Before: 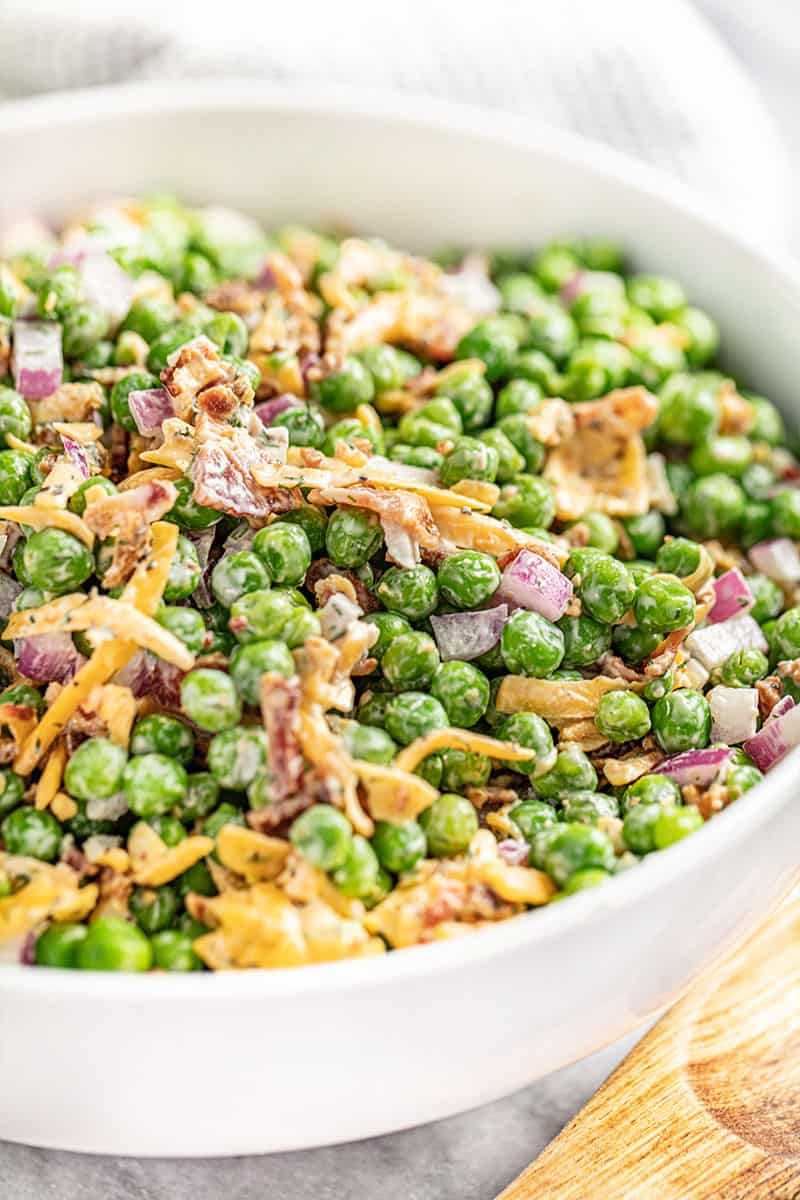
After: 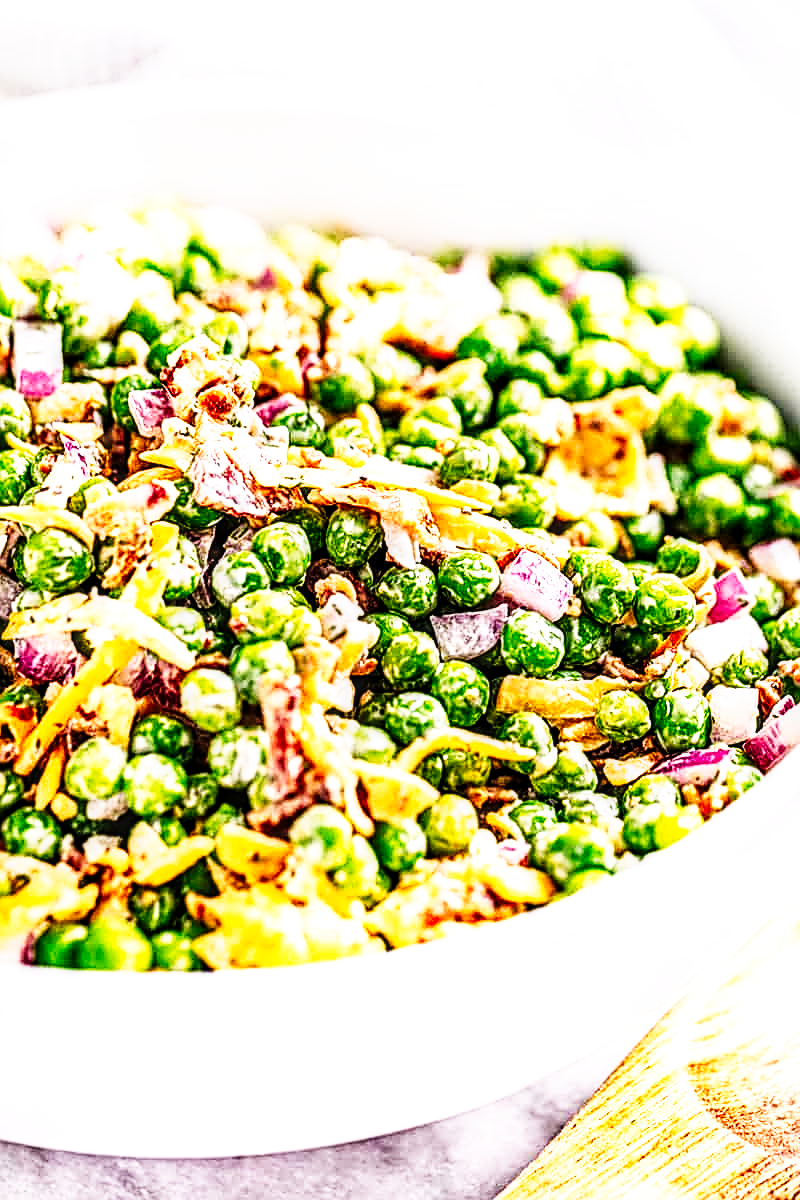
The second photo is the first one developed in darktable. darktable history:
local contrast: detail 150%
sharpen: on, module defaults
tone curve: curves: ch0 [(0, 0) (0.003, 0.005) (0.011, 0.008) (0.025, 0.013) (0.044, 0.017) (0.069, 0.022) (0.1, 0.029) (0.136, 0.038) (0.177, 0.053) (0.224, 0.081) (0.277, 0.128) (0.335, 0.214) (0.399, 0.343) (0.468, 0.478) (0.543, 0.641) (0.623, 0.798) (0.709, 0.911) (0.801, 0.971) (0.898, 0.99) (1, 1)], preserve colors none
white balance: red 1.05, blue 1.072
